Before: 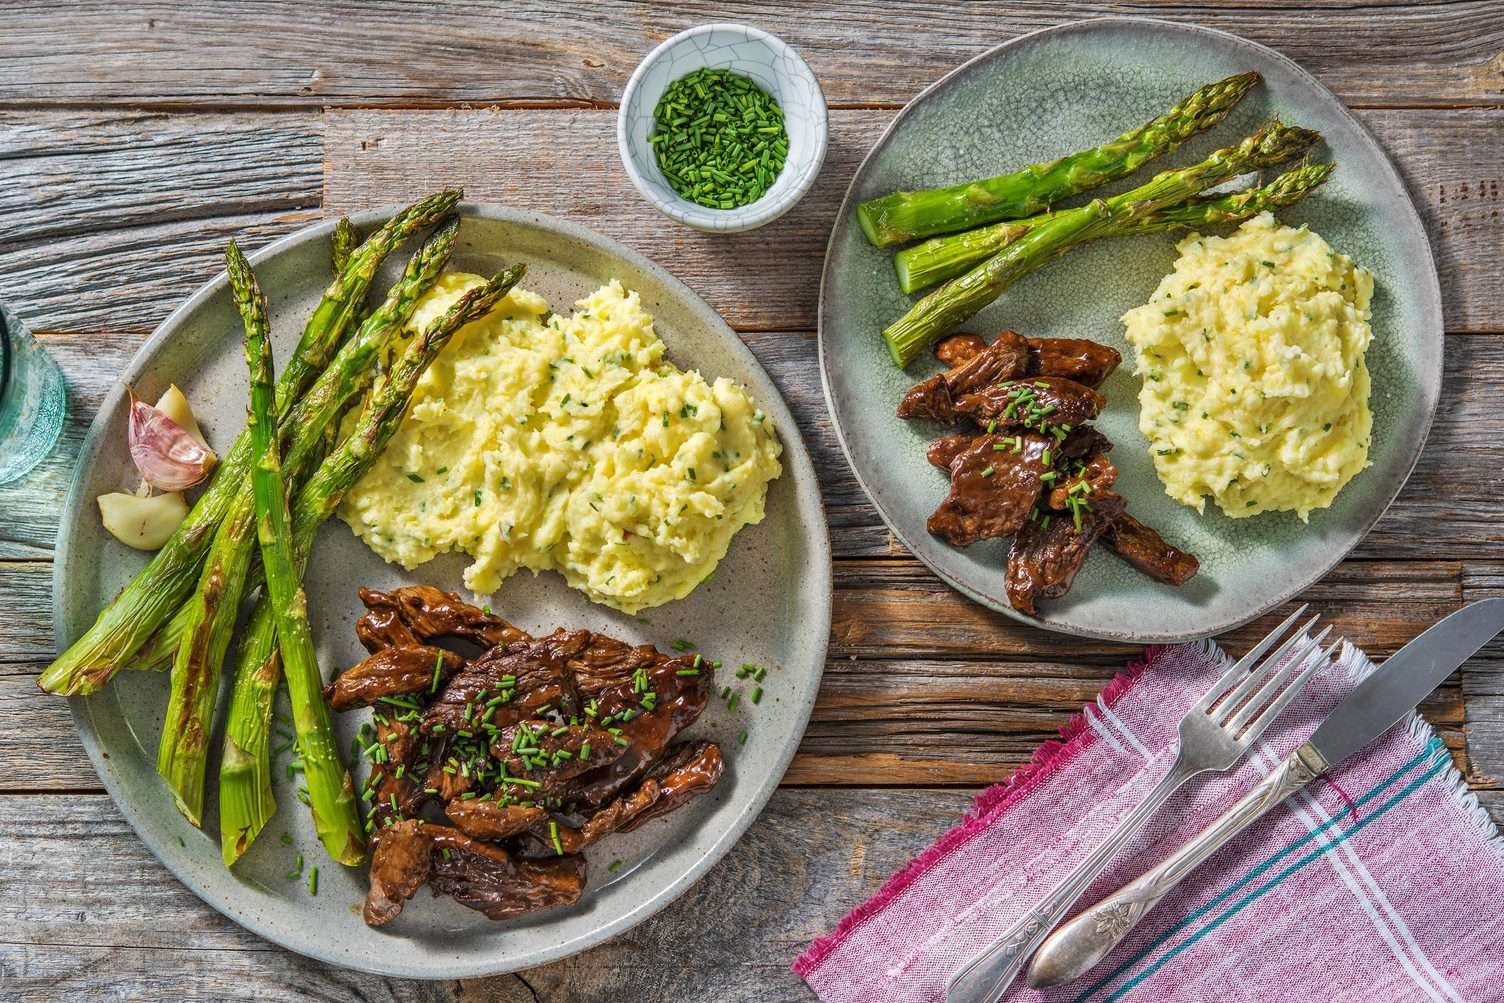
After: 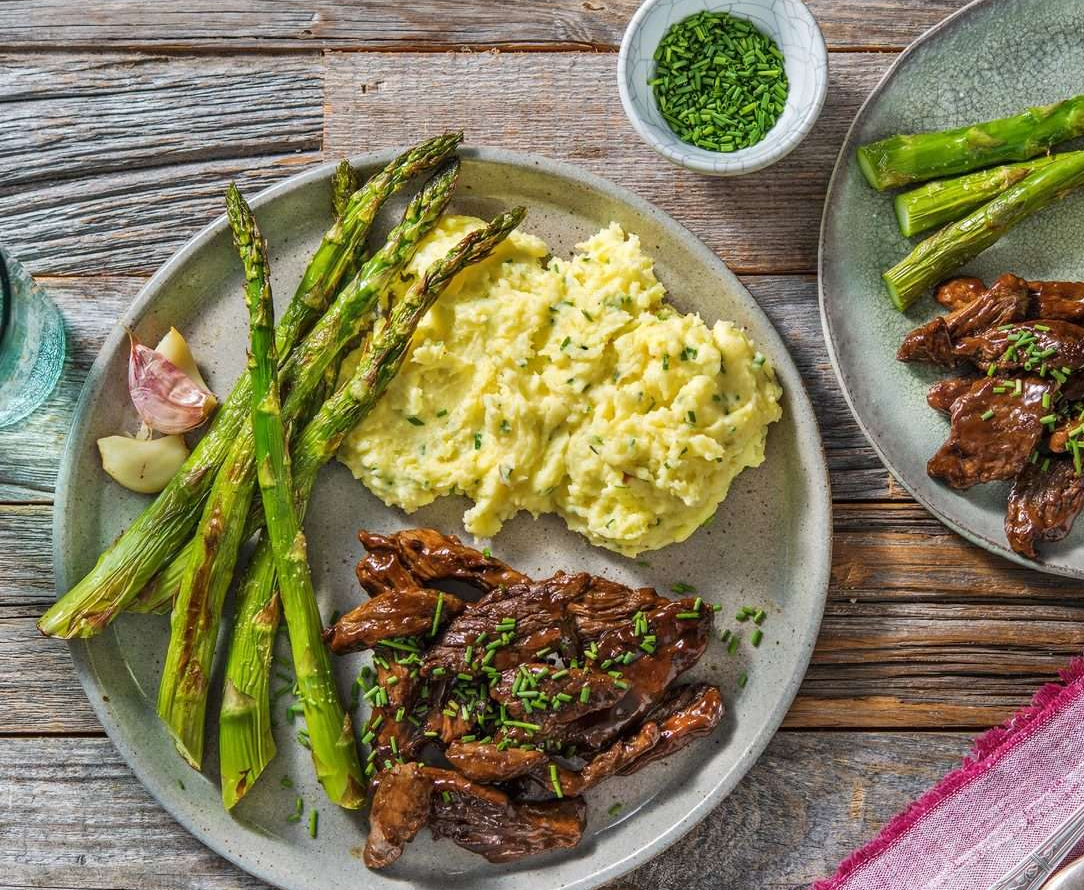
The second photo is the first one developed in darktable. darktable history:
crop: top 5.741%, right 27.863%, bottom 5.502%
